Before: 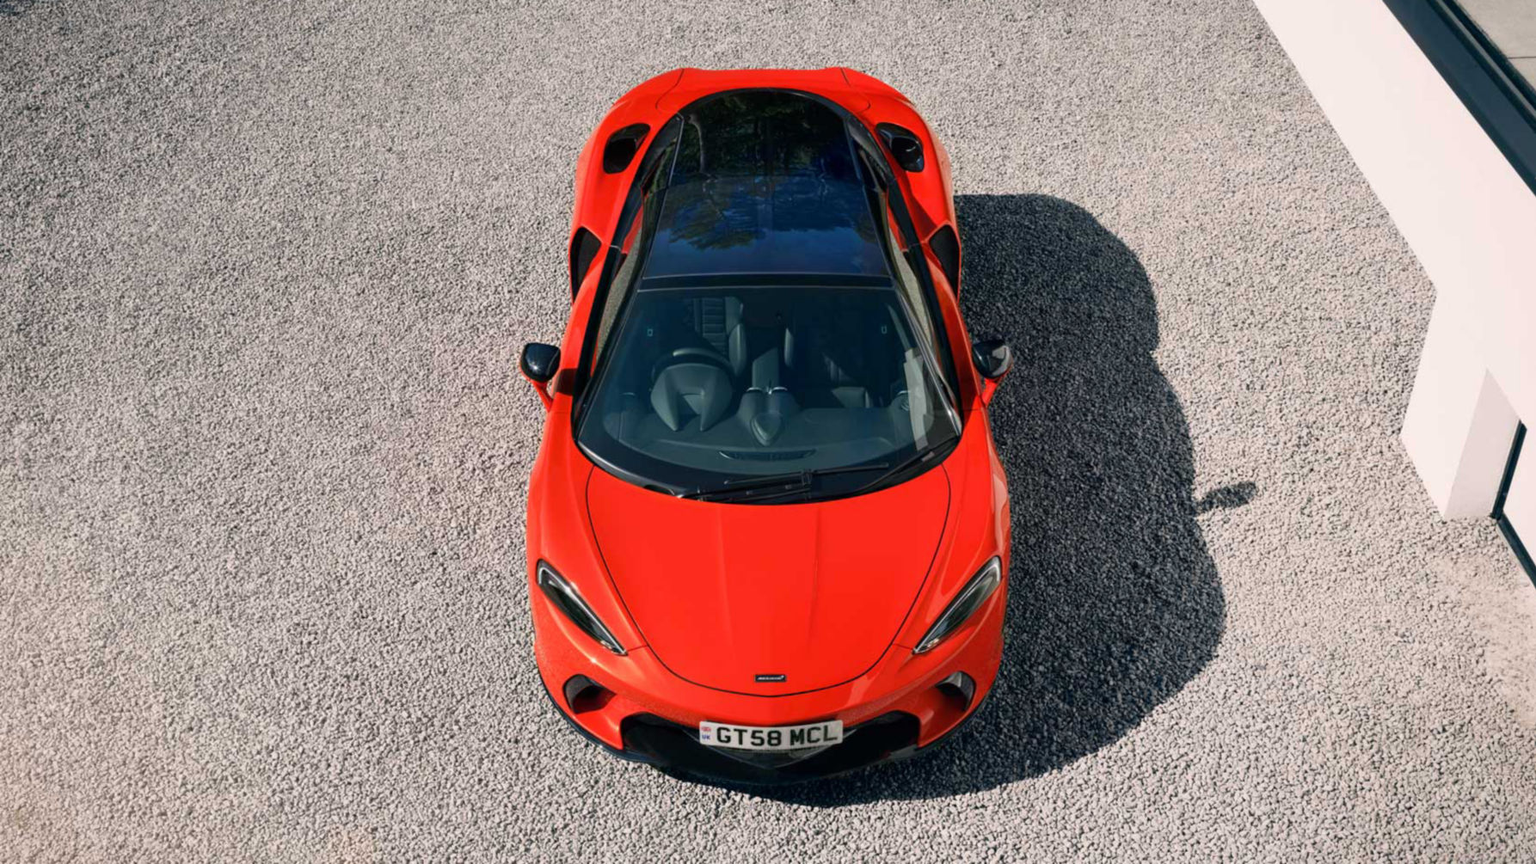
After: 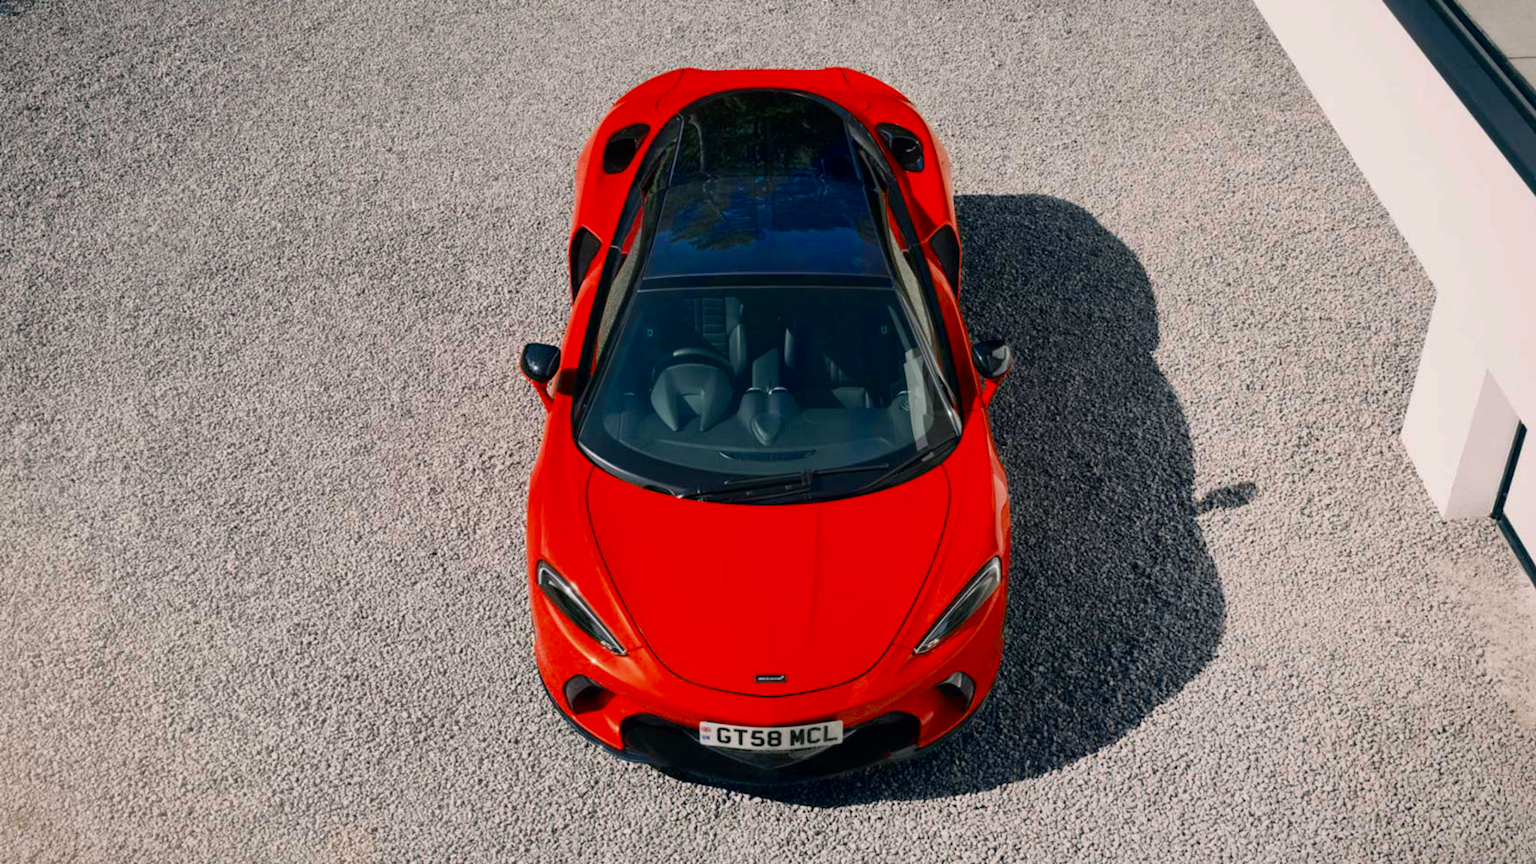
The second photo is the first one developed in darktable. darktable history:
color balance rgb: perceptual saturation grading › global saturation 8.89%, saturation formula JzAzBz (2021)
shadows and highlights: shadows -20, white point adjustment -2, highlights -35
